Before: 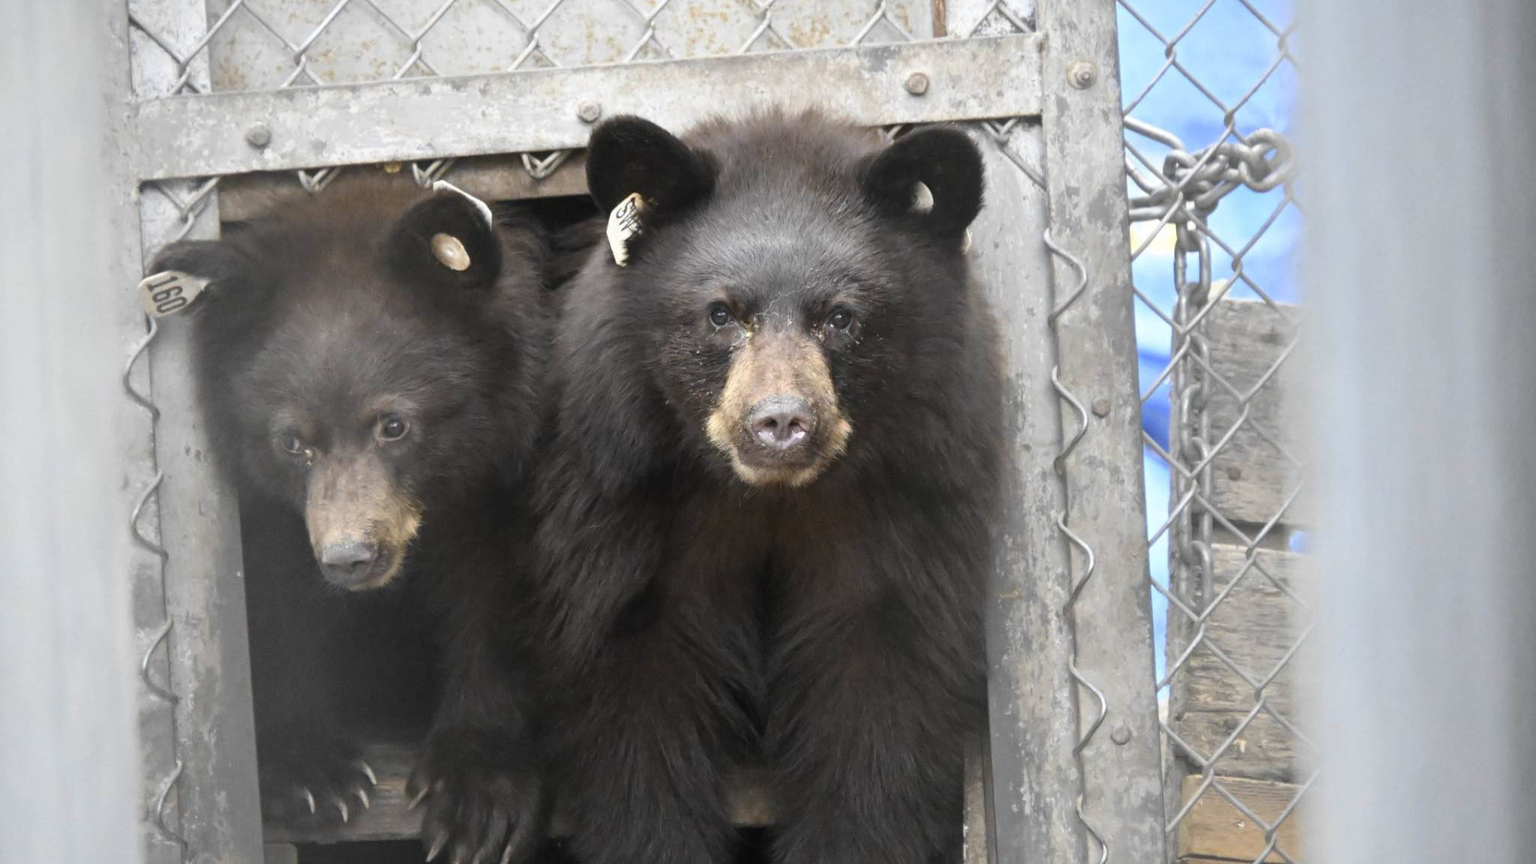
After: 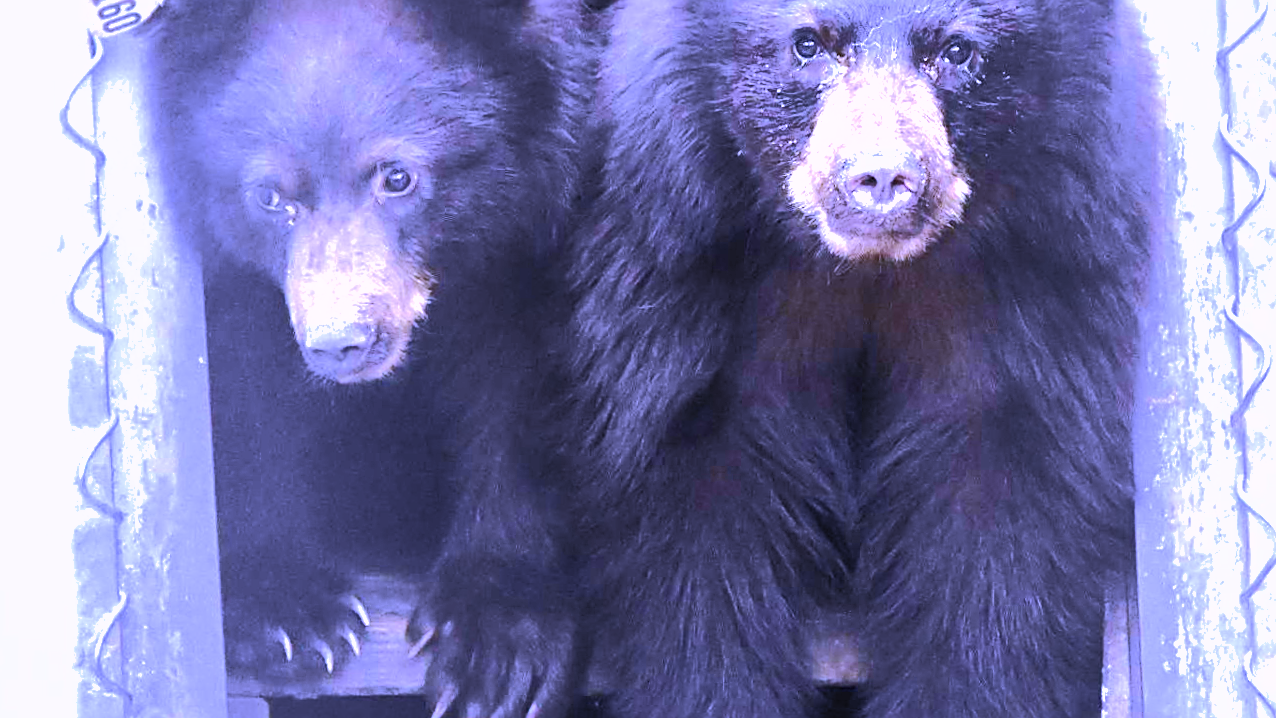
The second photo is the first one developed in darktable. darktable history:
crop and rotate: angle -0.82°, left 3.85%, top 31.828%, right 27.992%
sharpen: amount 0.75
white balance: red 0.98, blue 1.61
color balance rgb: shadows lift › luminance -20%, power › hue 72.24°, highlights gain › luminance 15%, global offset › hue 171.6°, perceptual saturation grading › highlights -15%, perceptual saturation grading › shadows 25%, global vibrance 35%, contrast 10%
exposure: black level correction 0, exposure 0.7 EV, compensate exposure bias true, compensate highlight preservation false
rgb curve: curves: ch0 [(0, 0) (0.284, 0.292) (0.505, 0.644) (1, 1)], compensate middle gray true
shadows and highlights: on, module defaults
